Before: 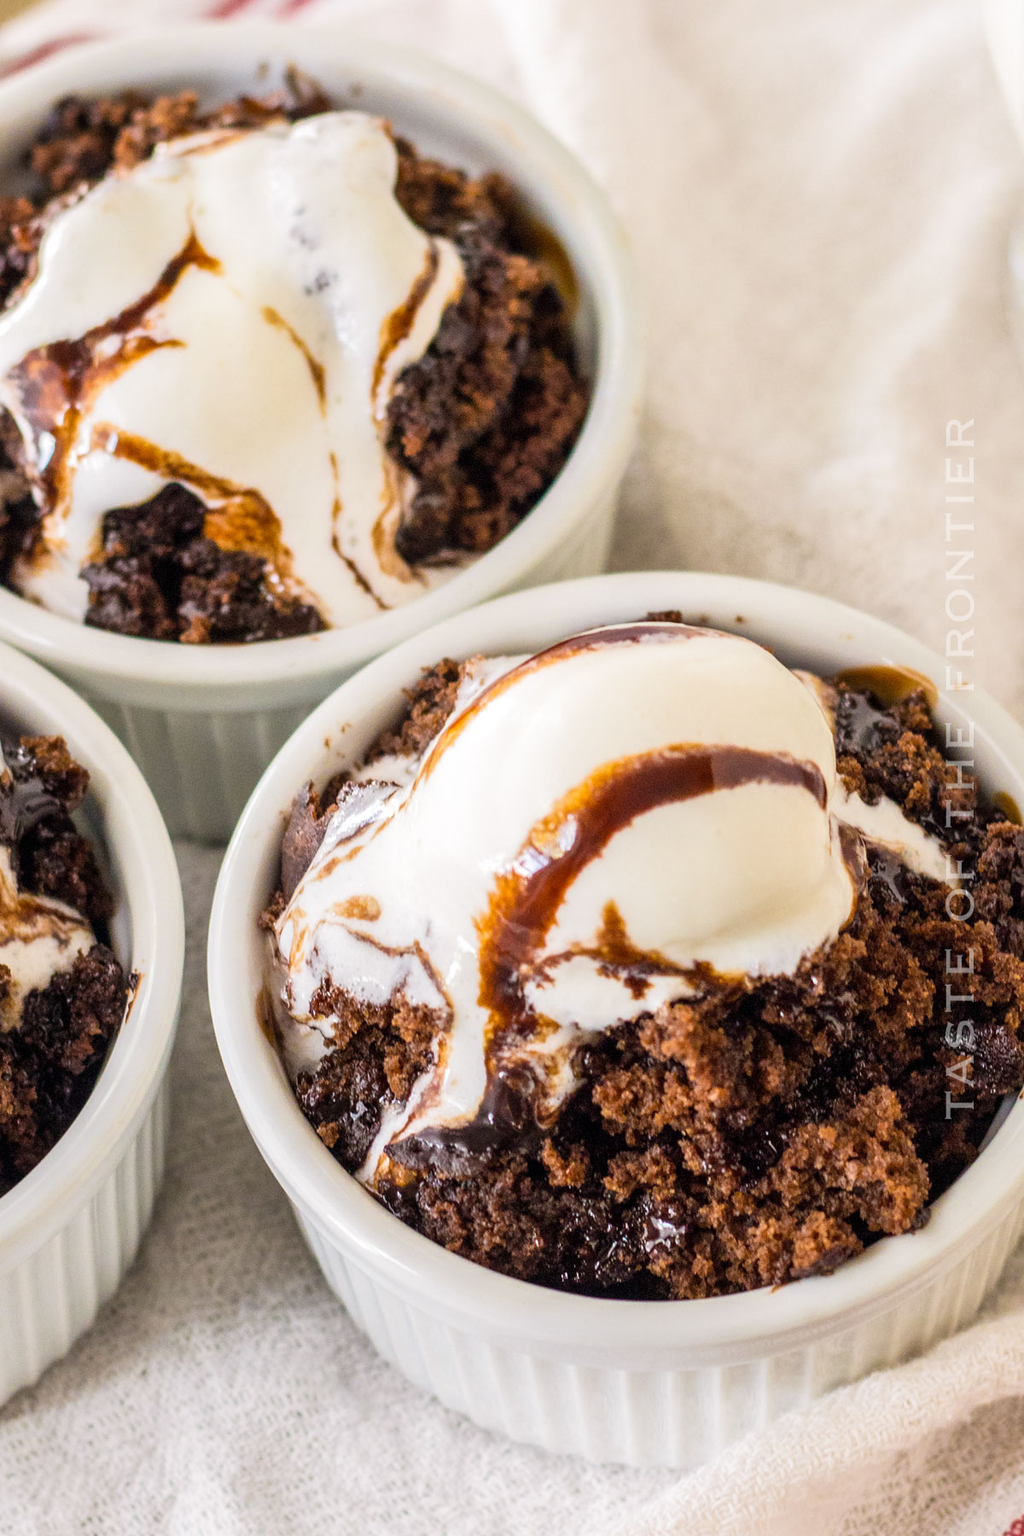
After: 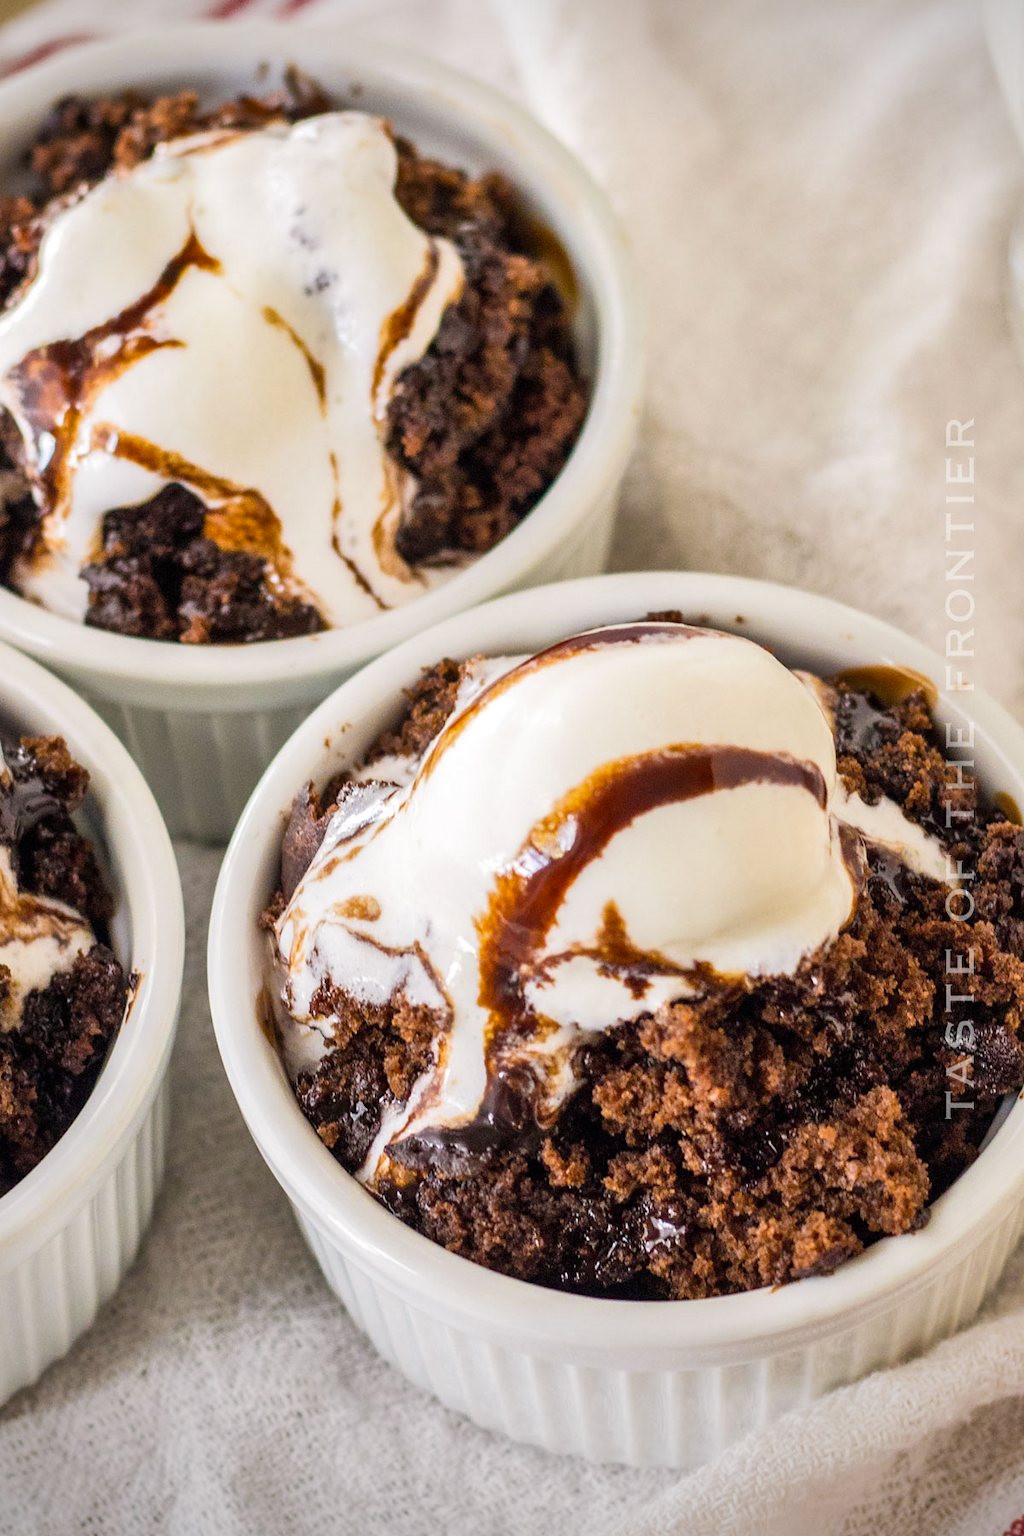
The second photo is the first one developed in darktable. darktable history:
vignetting: fall-off start 97.23%, saturation -0.024, center (-0.033, -0.042), width/height ratio 1.179, unbound false
shadows and highlights: shadows 49, highlights -41, soften with gaussian
